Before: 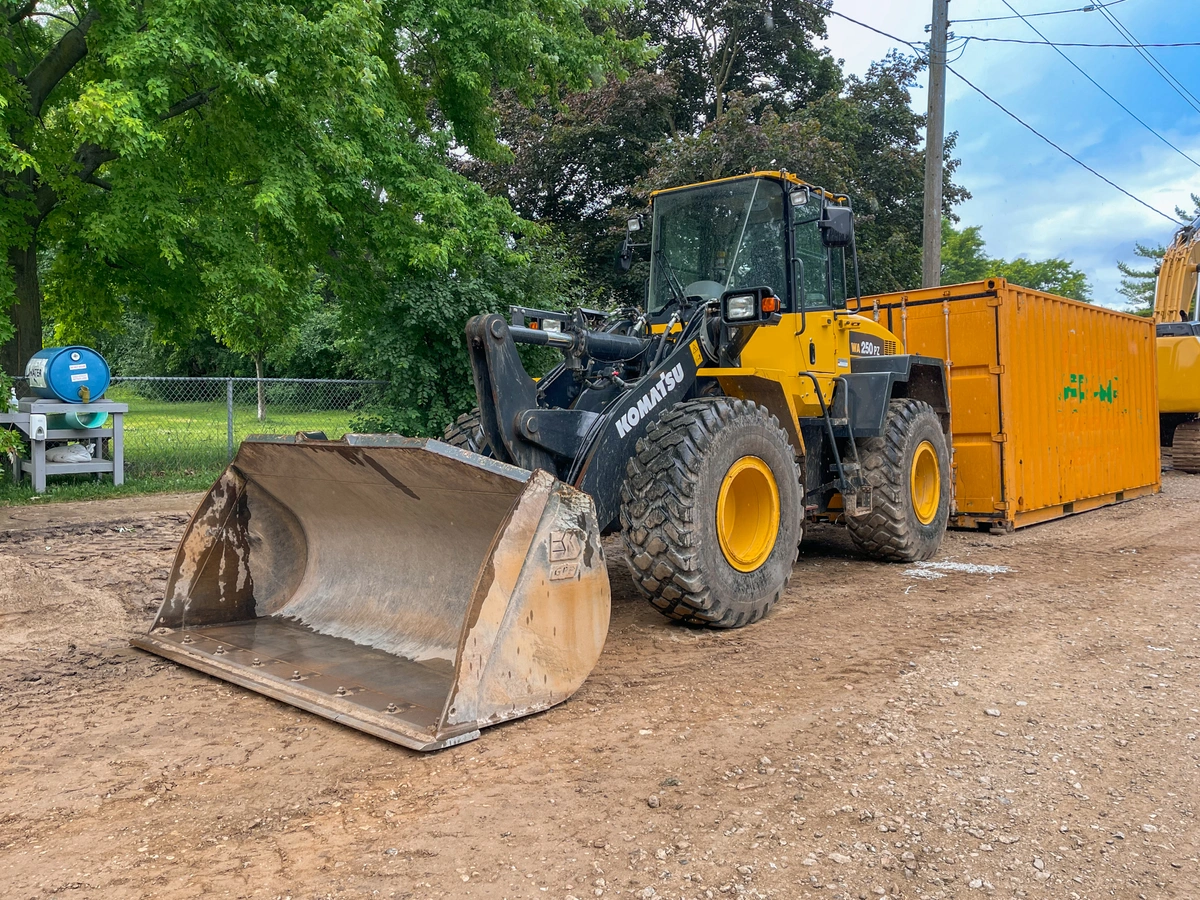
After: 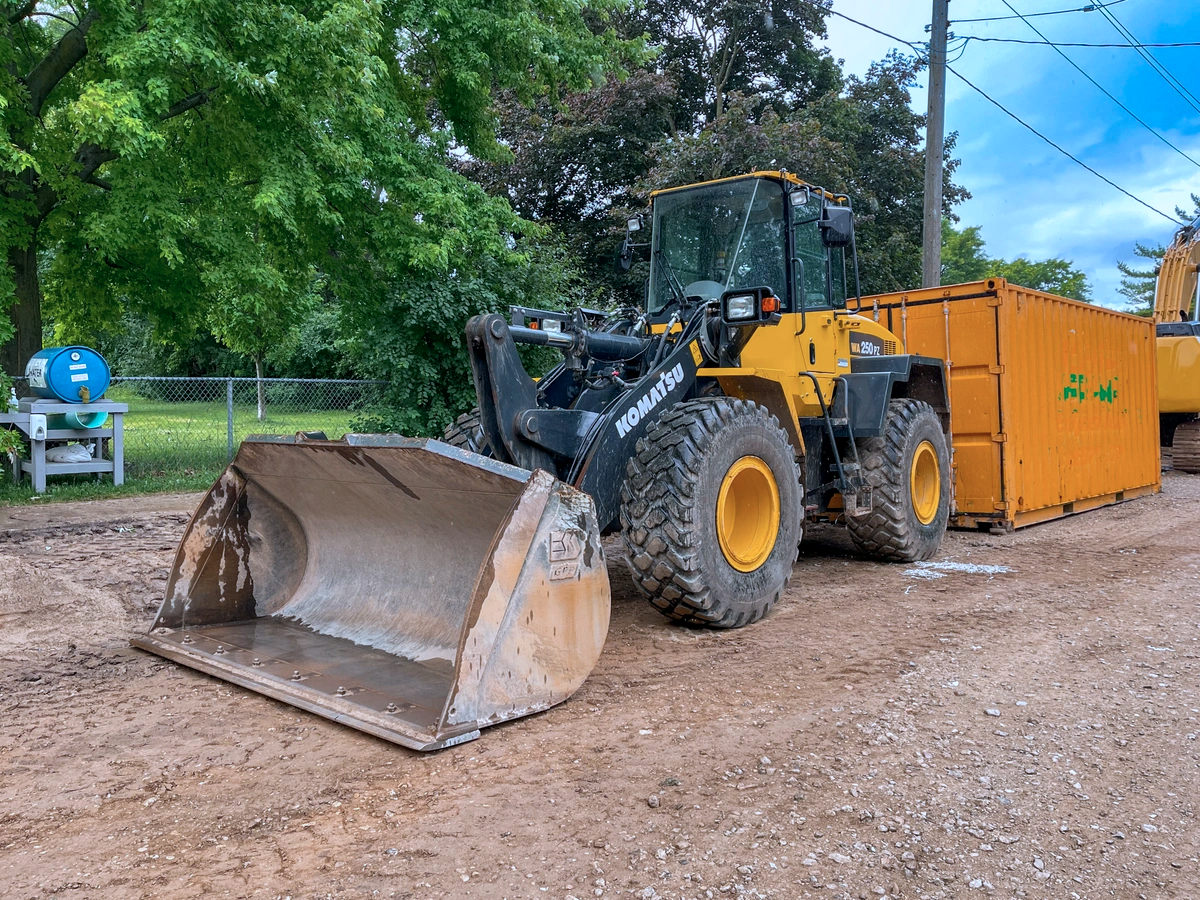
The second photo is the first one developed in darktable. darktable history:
shadows and highlights: shadows 32.83, highlights -47.7, soften with gaussian
color balance: mode lift, gamma, gain (sRGB), lift [0.97, 1, 1, 1], gamma [1.03, 1, 1, 1]
color correction: highlights a* -2.24, highlights b* -18.1
